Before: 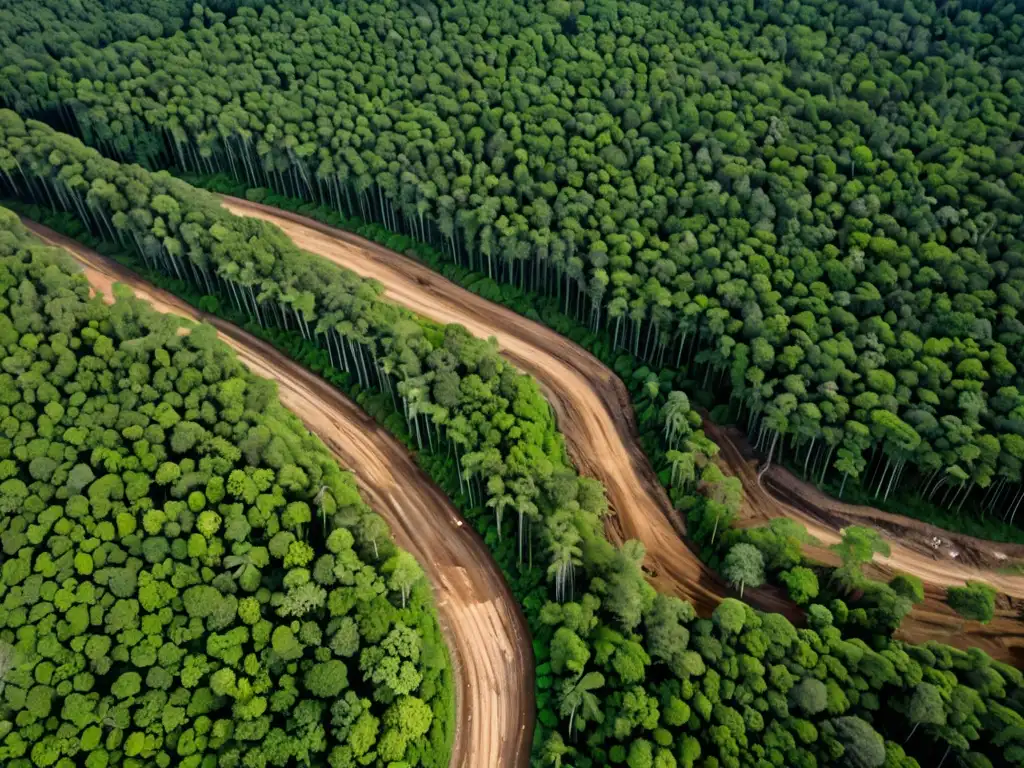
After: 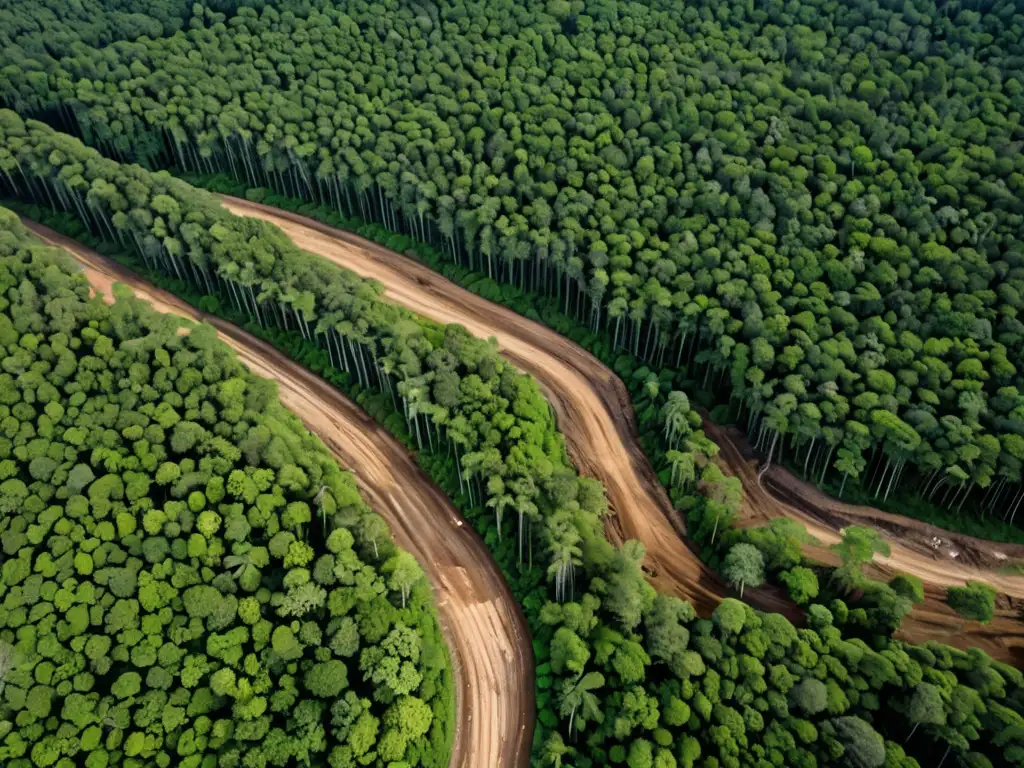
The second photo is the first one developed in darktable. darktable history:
contrast brightness saturation: saturation -0.066
